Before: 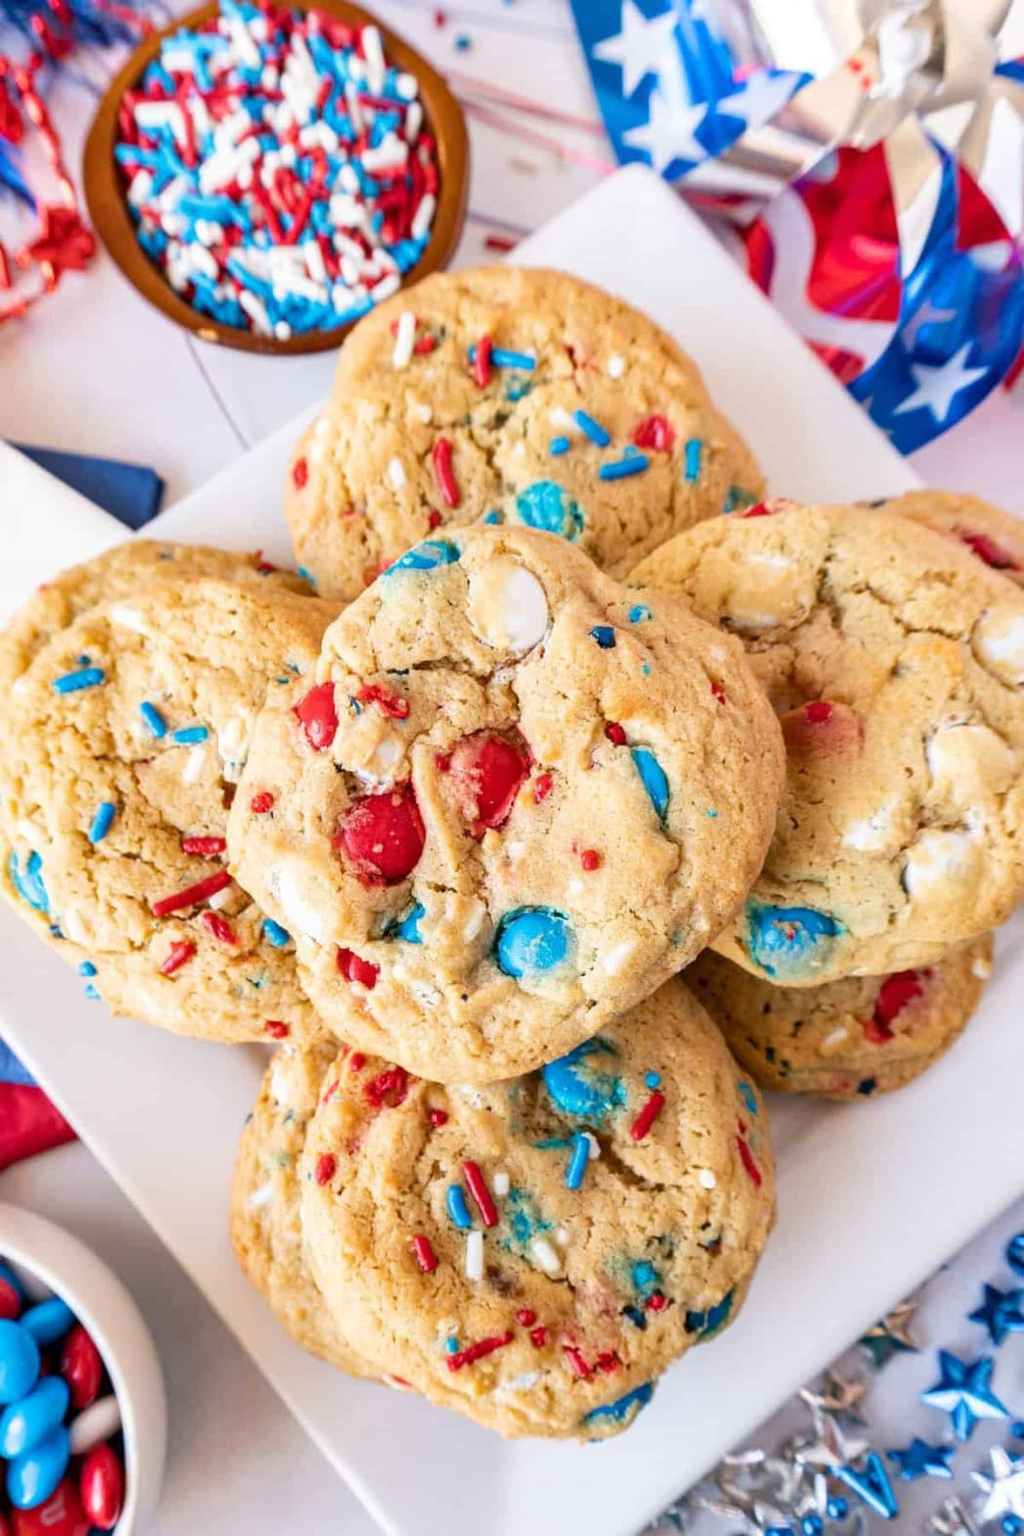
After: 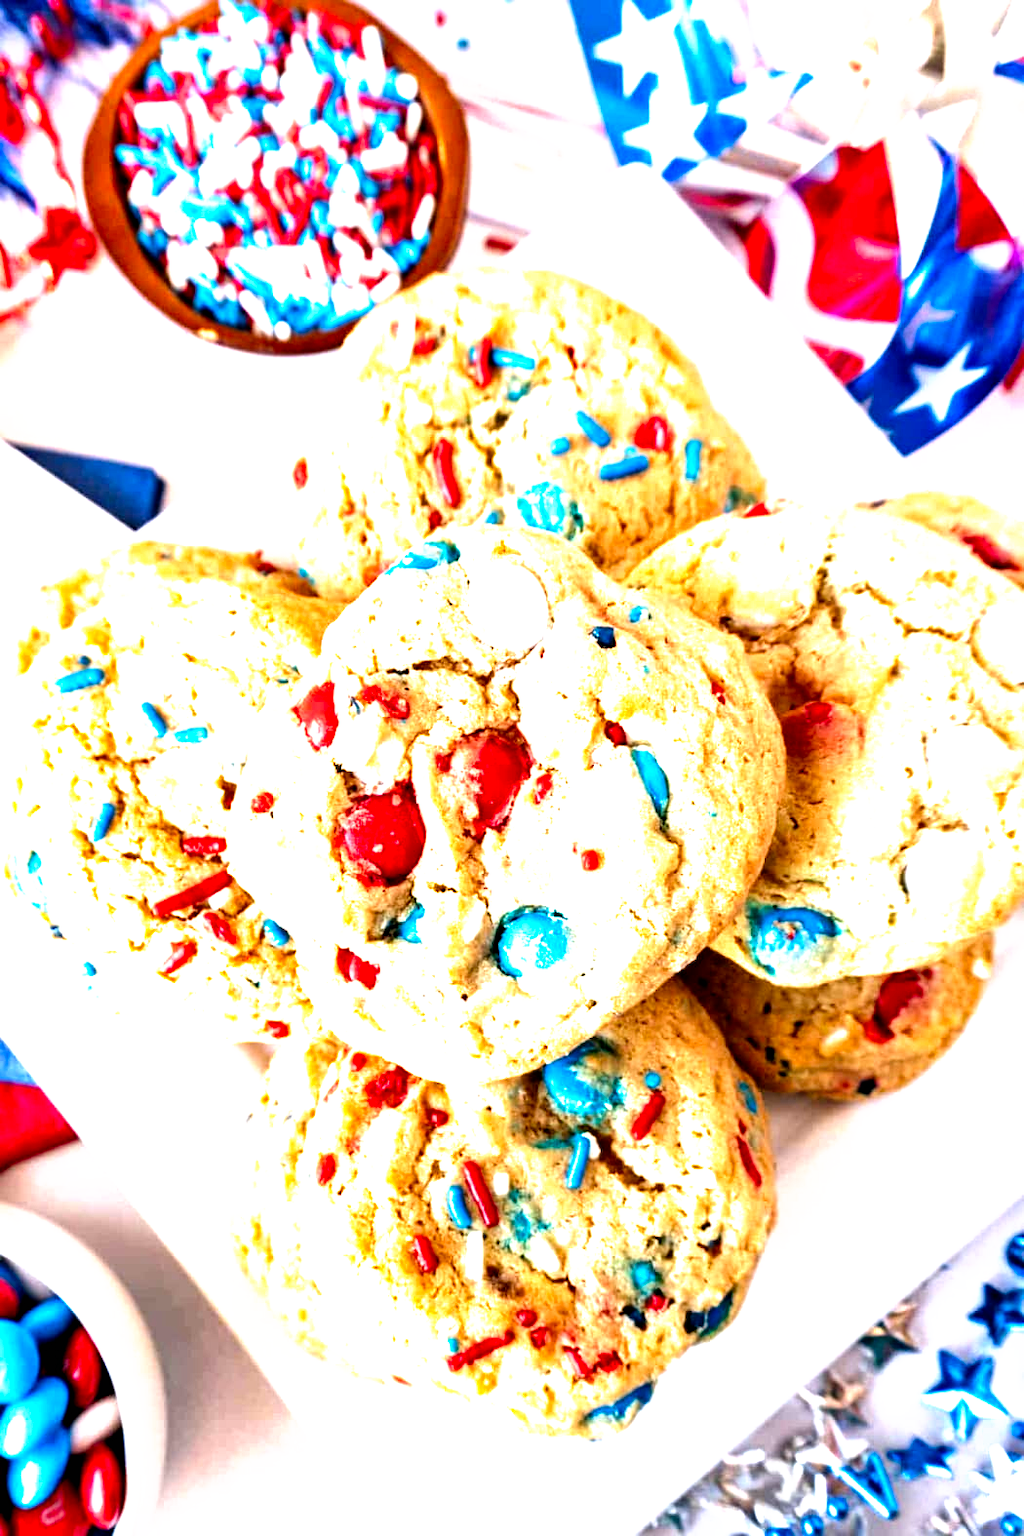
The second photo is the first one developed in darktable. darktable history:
filmic rgb: black relative exposure -8.2 EV, white relative exposure 2.2 EV, threshold 3 EV, hardness 7.11, latitude 85.74%, contrast 1.696, highlights saturation mix -4%, shadows ↔ highlights balance -2.69%, preserve chrominance no, color science v5 (2021), contrast in shadows safe, contrast in highlights safe, enable highlight reconstruction true
exposure: exposure 0.496 EV, compensate highlight preservation false
